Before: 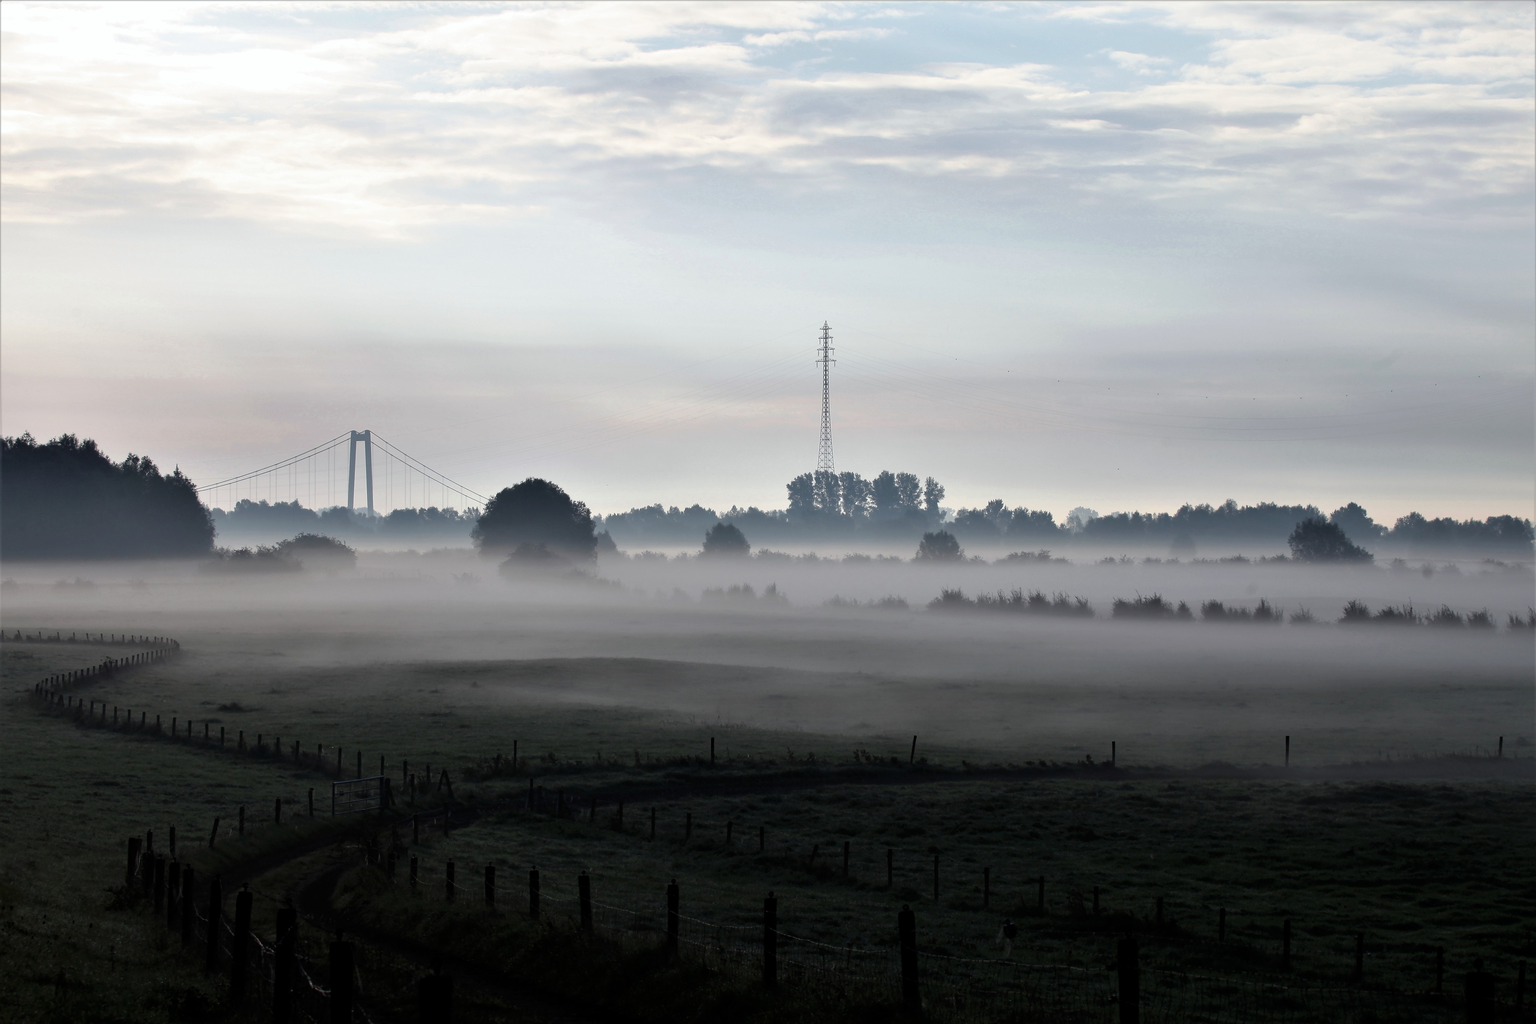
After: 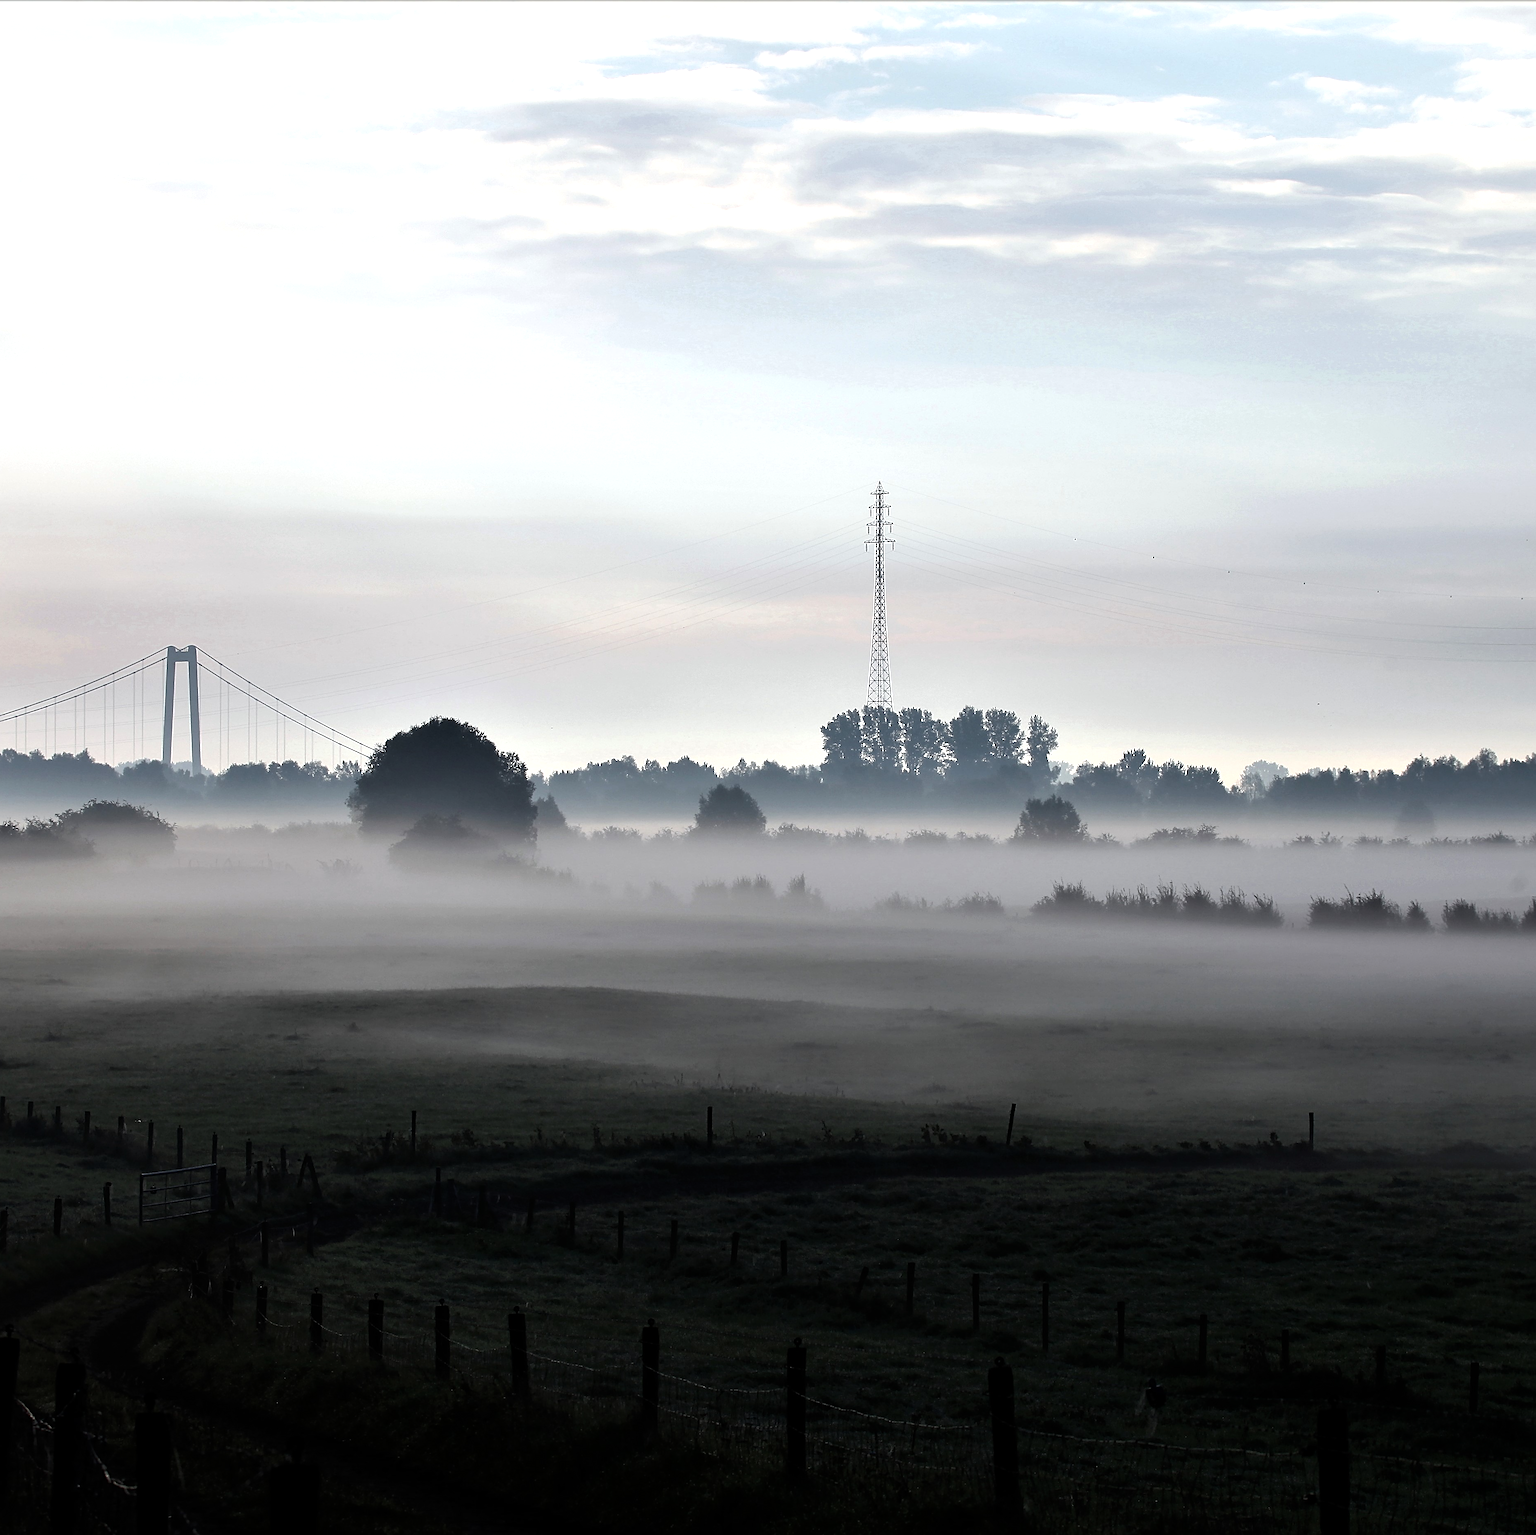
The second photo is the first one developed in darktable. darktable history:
tone equalizer: -8 EV -0.414 EV, -7 EV -0.373 EV, -6 EV -0.316 EV, -5 EV -0.185 EV, -3 EV 0.197 EV, -2 EV 0.344 EV, -1 EV 0.398 EV, +0 EV 0.435 EV, edges refinement/feathering 500, mask exposure compensation -1.57 EV, preserve details no
sharpen: radius 3.13
crop and rotate: left 15.601%, right 17.724%
